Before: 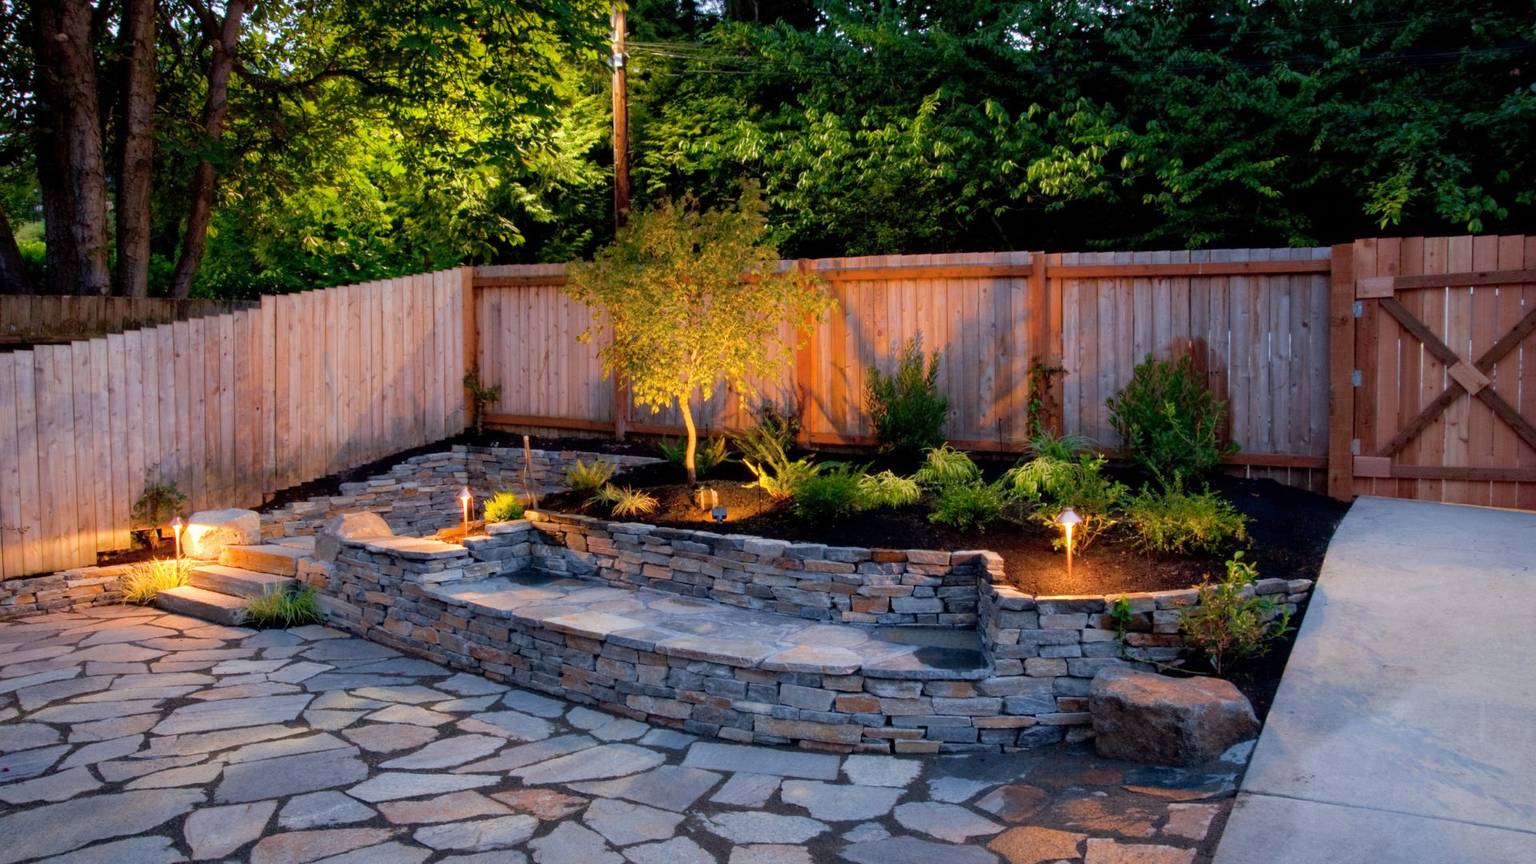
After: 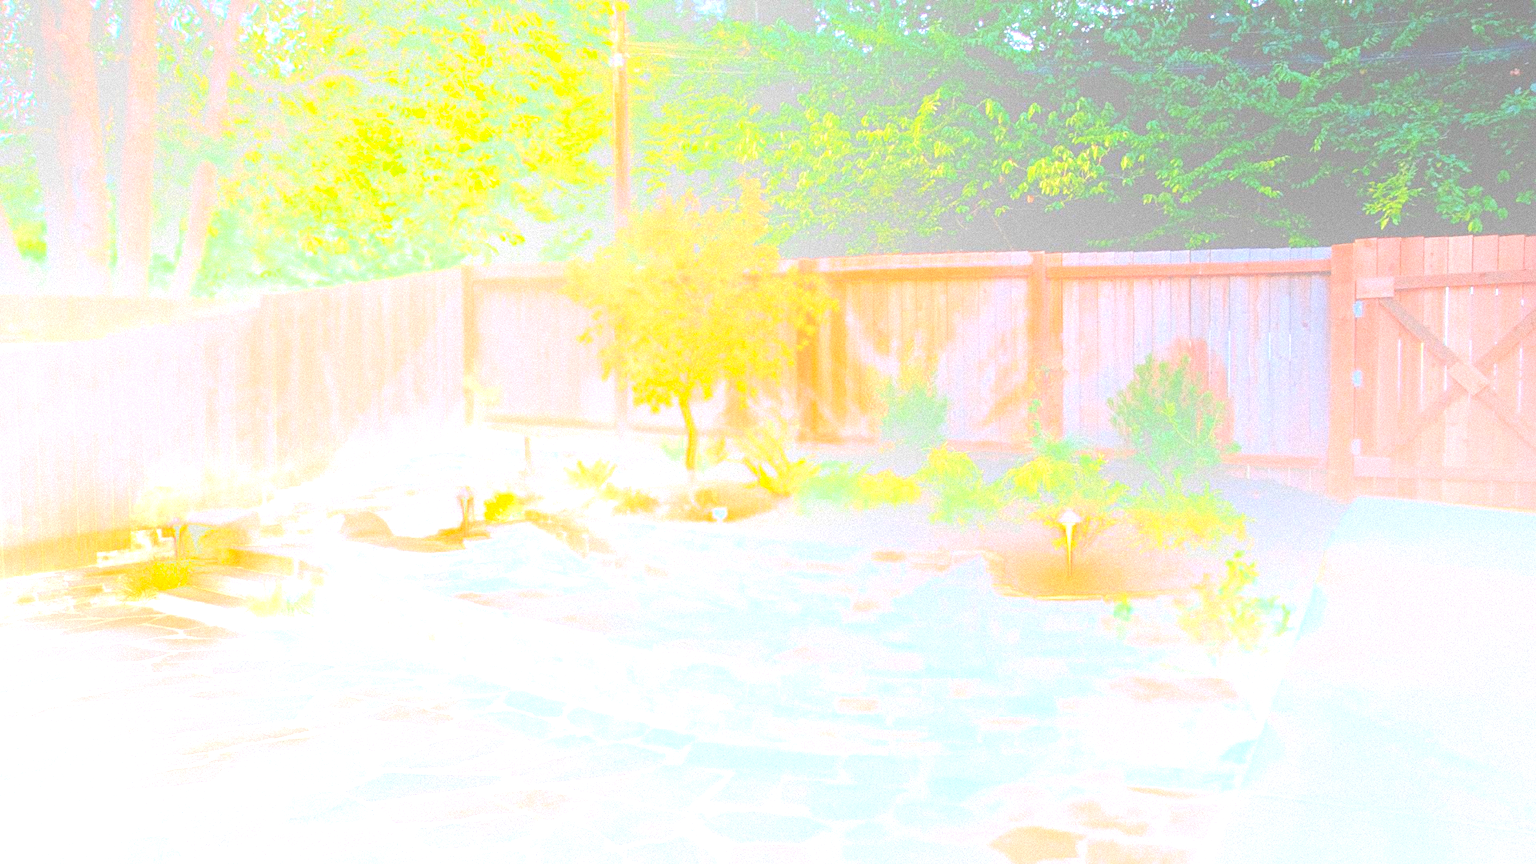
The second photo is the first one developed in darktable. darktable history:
sharpen: on, module defaults
bloom: size 85%, threshold 5%, strength 85%
grain: mid-tones bias 0%
shadows and highlights: shadows 20.55, highlights -20.99, soften with gaussian
exposure: black level correction 0, exposure 1.388 EV, compensate exposure bias true, compensate highlight preservation false
